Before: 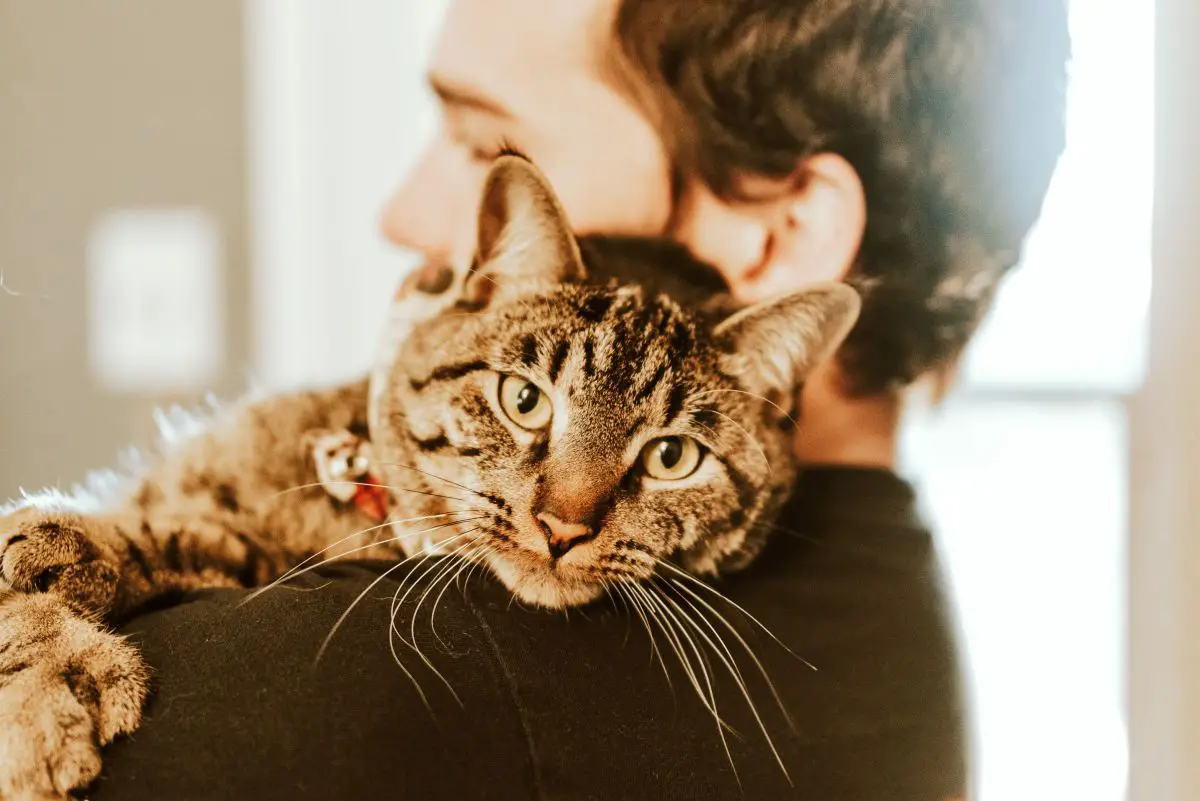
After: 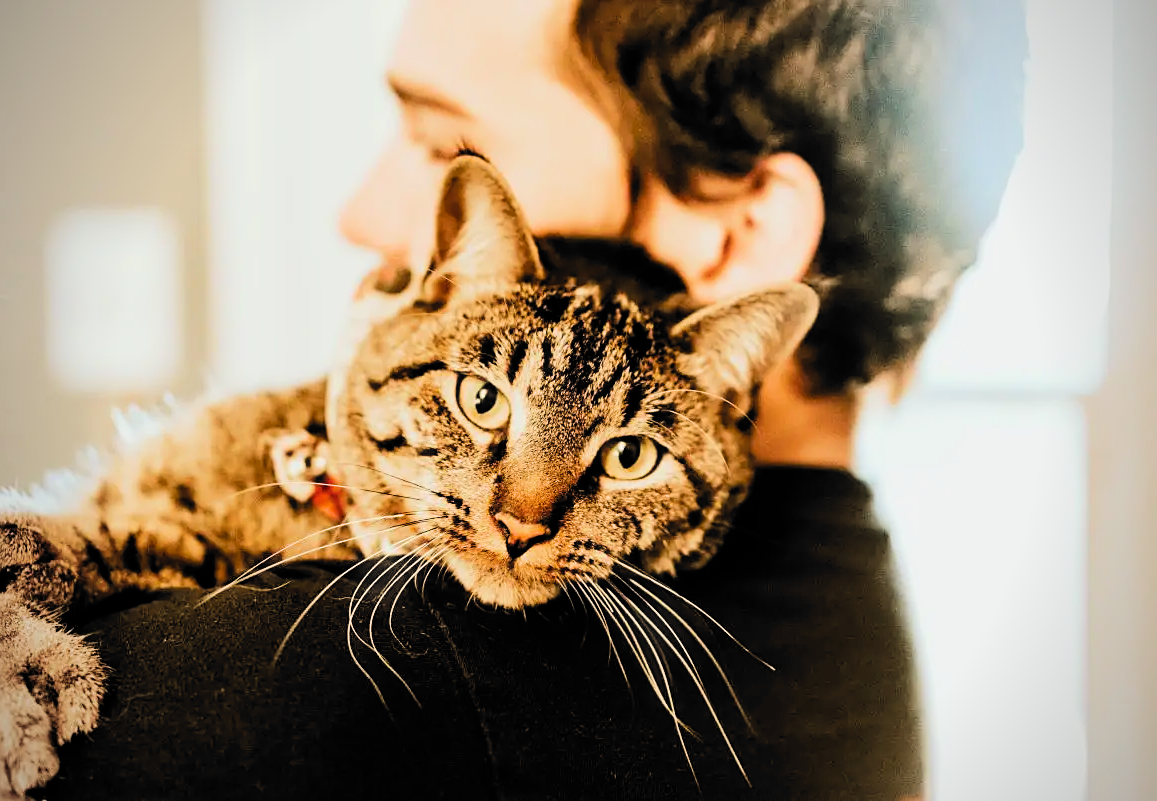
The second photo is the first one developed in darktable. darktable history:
vignetting: center (0, 0.005), unbound false
sharpen: on, module defaults
exposure: black level correction 0.001, exposure 0.193 EV, compensate highlight preservation false
color balance rgb: highlights gain › luminance 14.964%, perceptual saturation grading › global saturation 19.695%
crop and rotate: left 3.501%
filmic rgb: black relative exposure -5.04 EV, white relative exposure 3.95 EV, threshold 5.95 EV, hardness 2.87, contrast 1.385, highlights saturation mix -19.88%, color science v6 (2022), enable highlight reconstruction true
haze removal: strength -0.061, compatibility mode true, adaptive false
